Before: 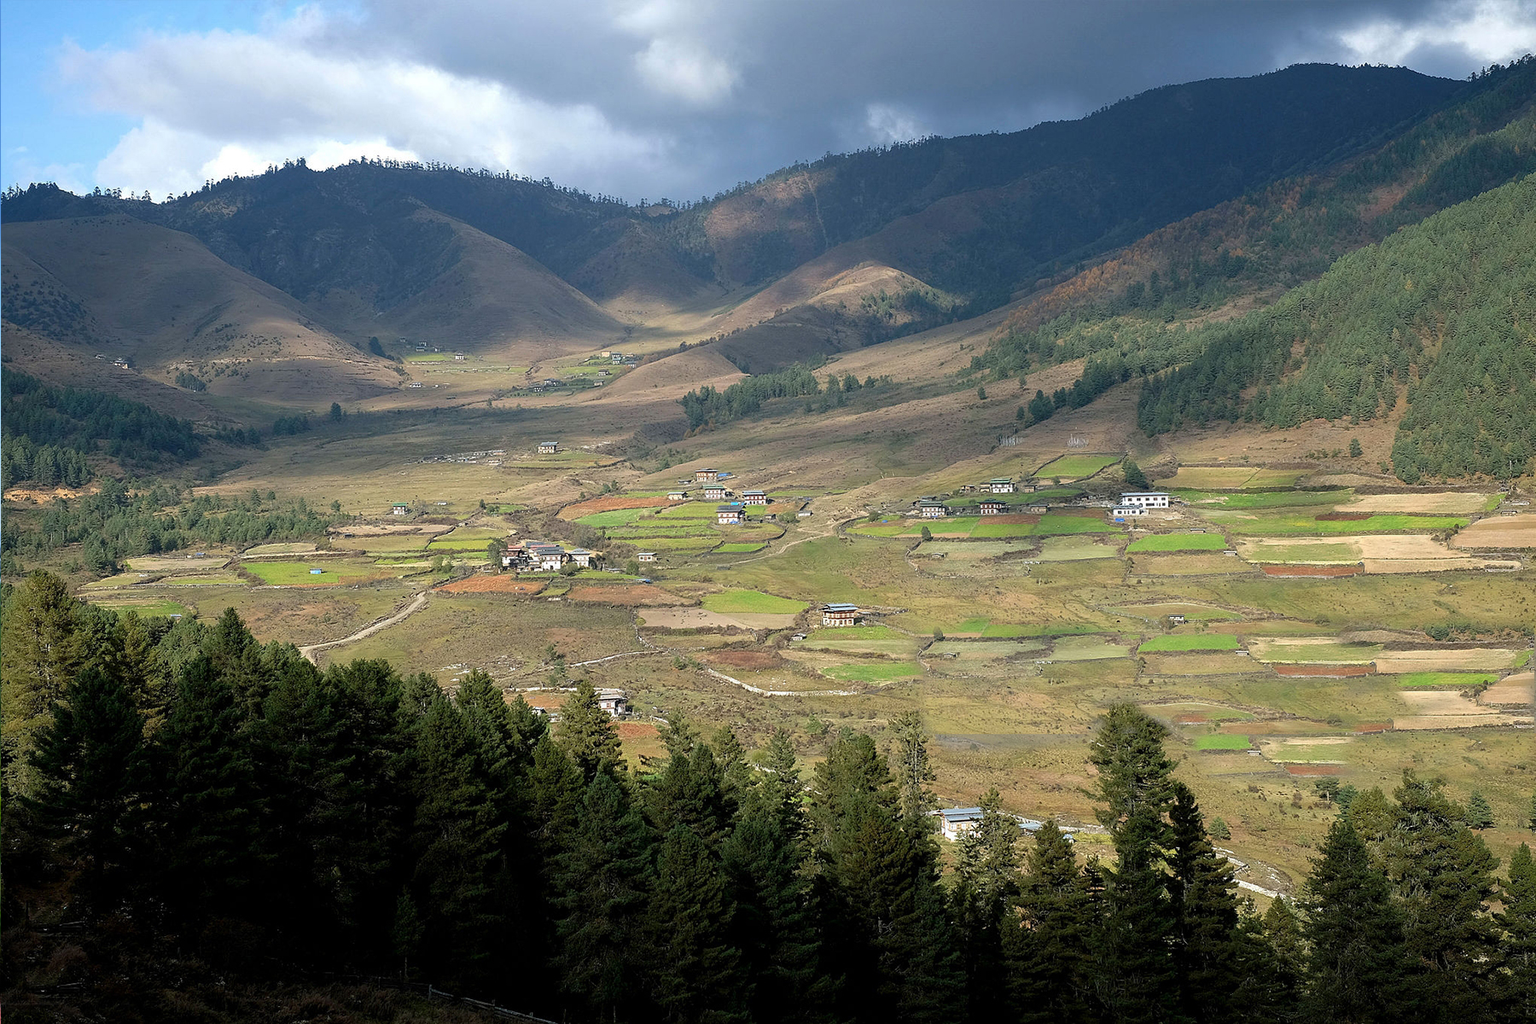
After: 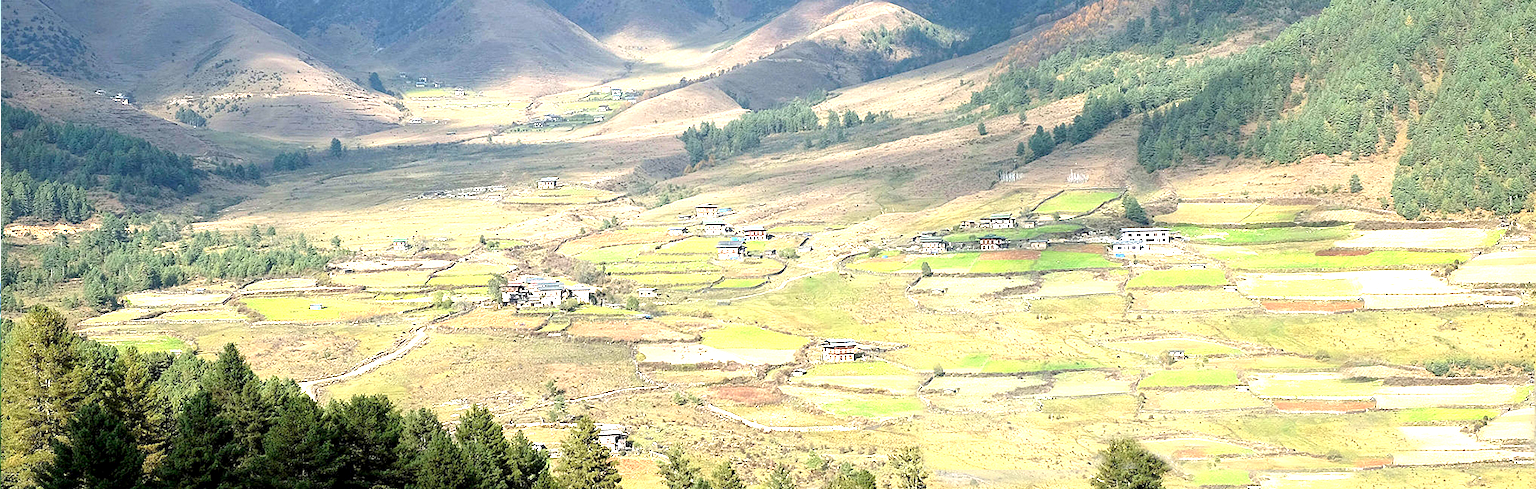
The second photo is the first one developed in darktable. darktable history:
crop and rotate: top 25.916%, bottom 26.24%
exposure: black level correction 0.001, exposure 1.646 EV, compensate highlight preservation false
